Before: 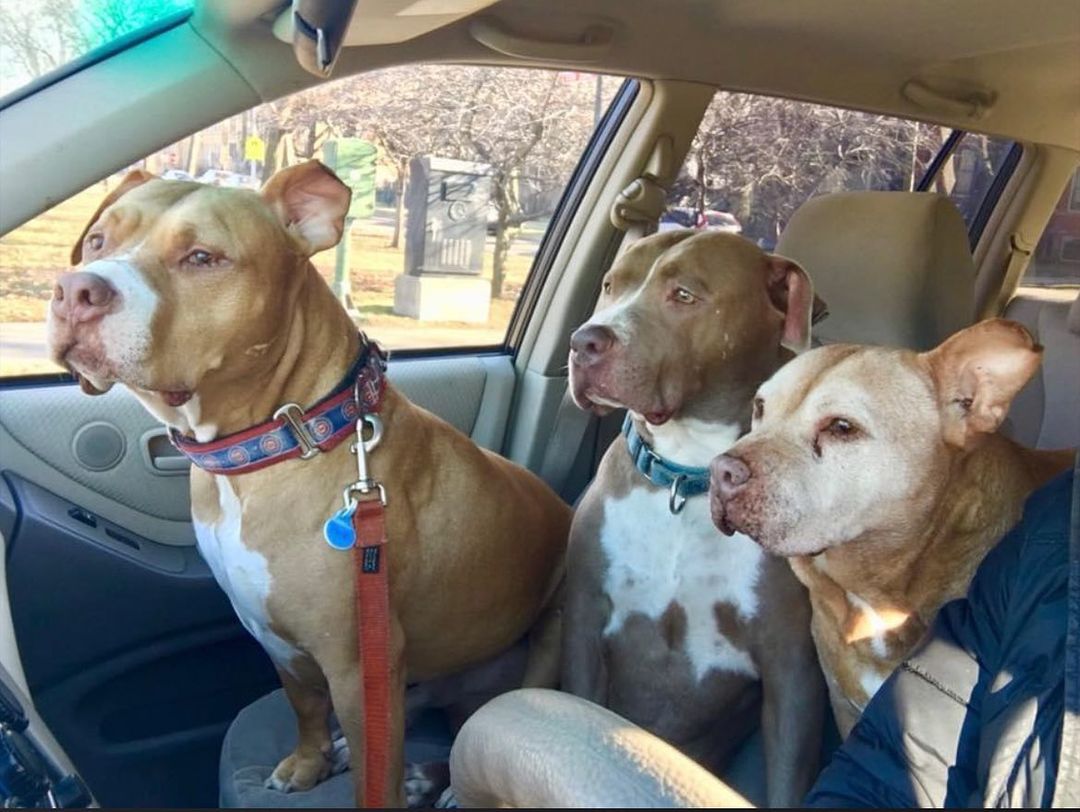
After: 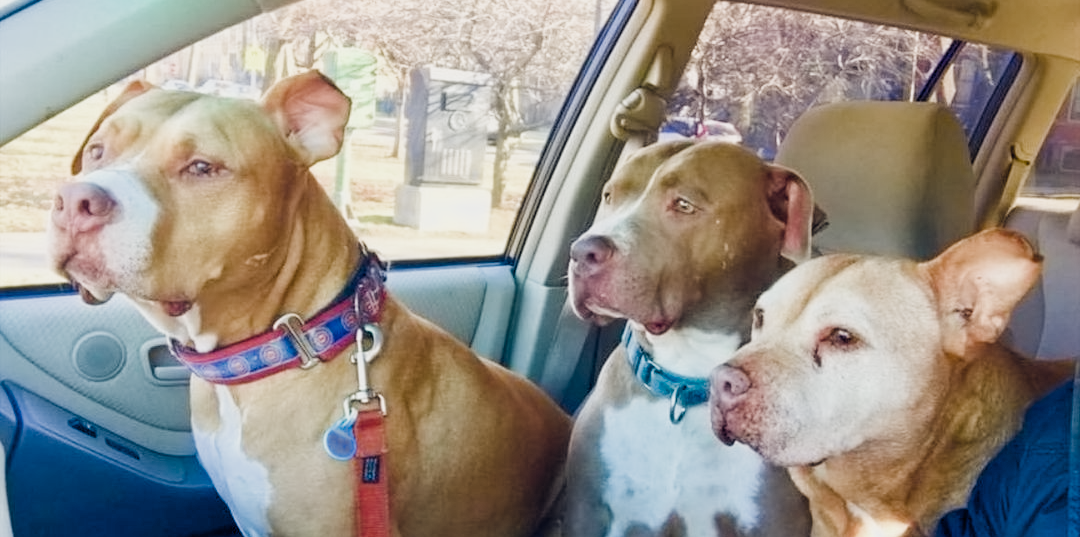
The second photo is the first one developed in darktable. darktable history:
crop: top 11.163%, bottom 22.702%
color balance rgb: global offset › chroma 0.127%, global offset › hue 254.16°, linear chroma grading › mid-tones 7.777%, perceptual saturation grading › global saturation 20%, perceptual saturation grading › highlights -49.01%, perceptual saturation grading › shadows 26.178%, perceptual brilliance grading › highlights 7.581%, perceptual brilliance grading › mid-tones 3.481%, perceptual brilliance grading › shadows 1.17%, global vibrance 50.057%
exposure: black level correction 0.001, exposure 0.5 EV, compensate highlight preservation false
filmic rgb: black relative exposure -7.65 EV, white relative exposure 4.56 EV, threshold 5.99 EV, hardness 3.61, add noise in highlights 0.001, color science v3 (2019), use custom middle-gray values true, contrast in highlights soft, enable highlight reconstruction true
contrast equalizer: octaves 7, y [[0.5 ×6], [0.5 ×6], [0.5 ×6], [0 ×6], [0, 0.039, 0.251, 0.29, 0.293, 0.292]]
